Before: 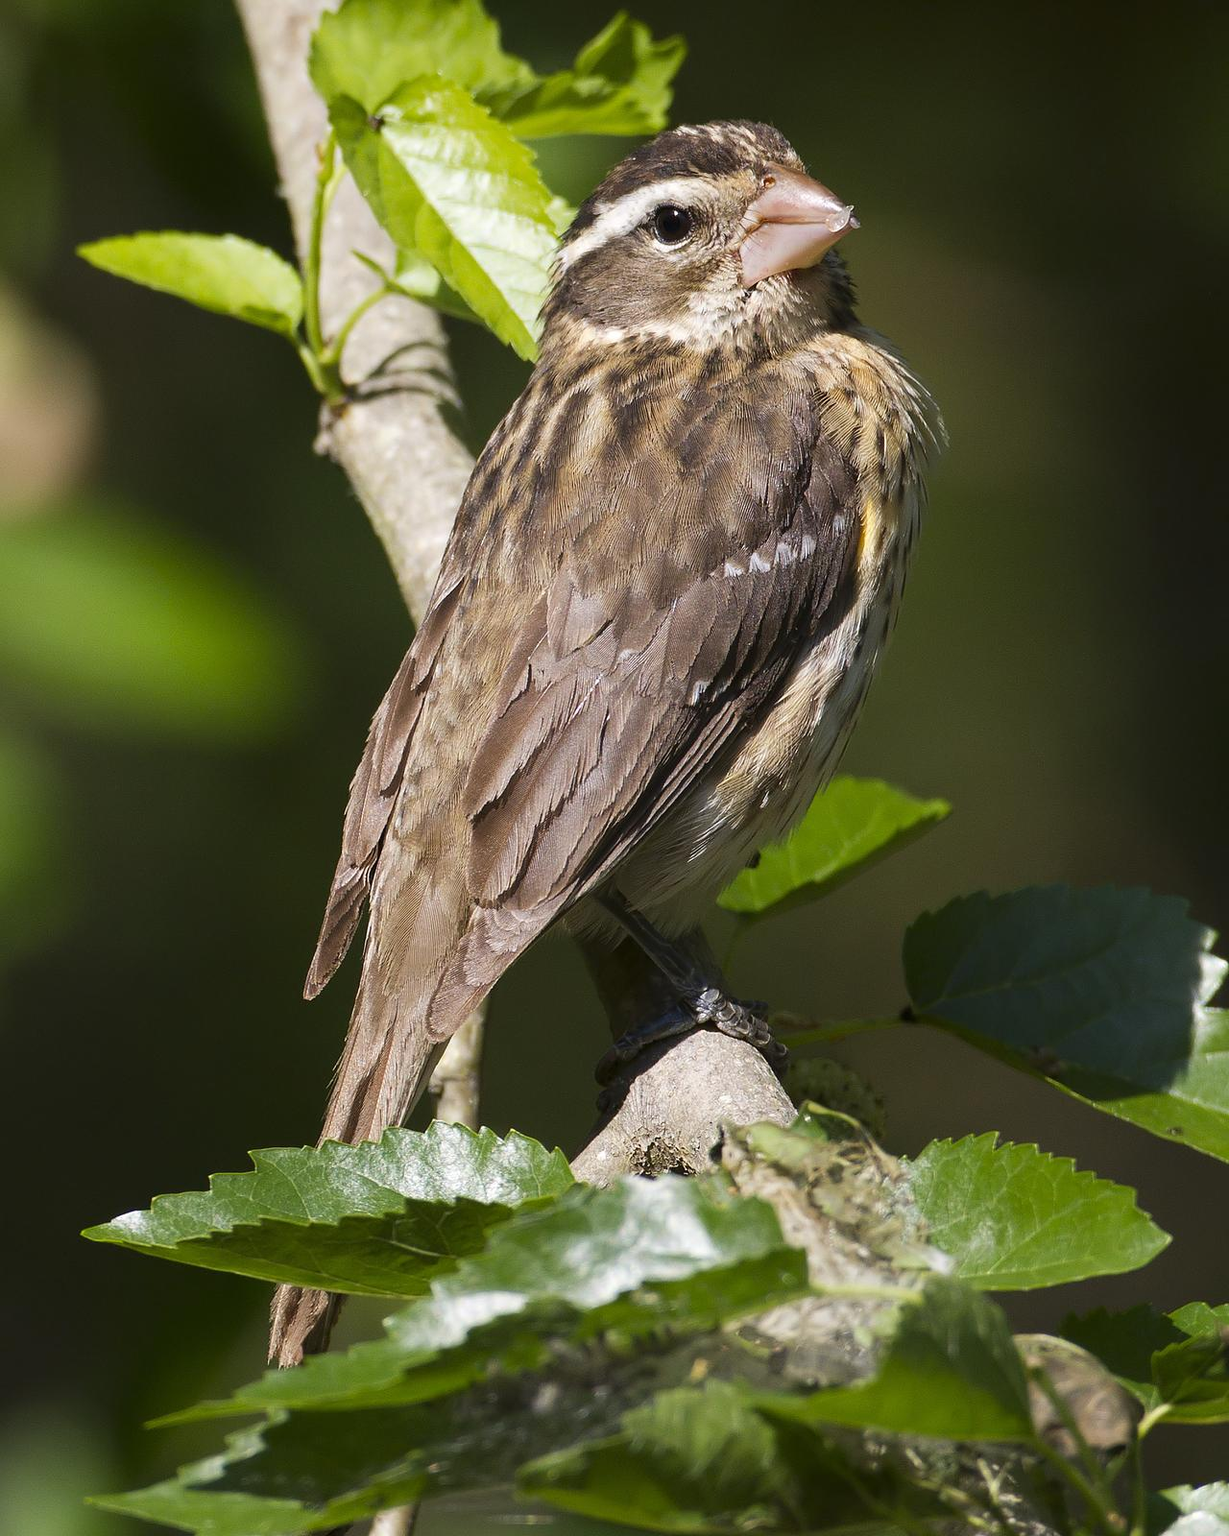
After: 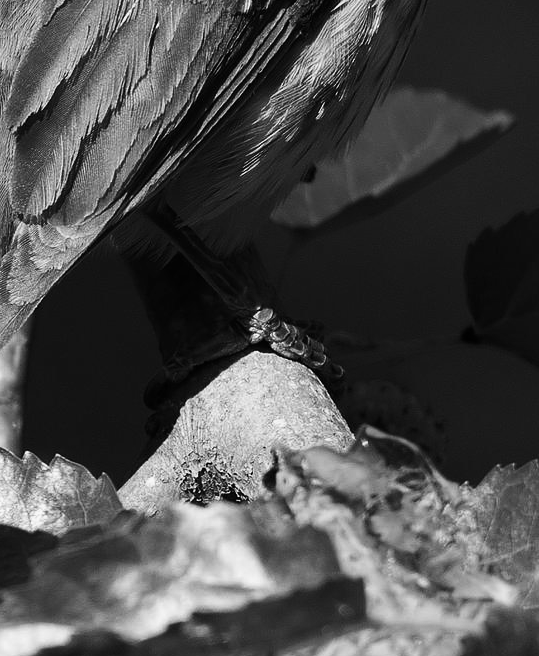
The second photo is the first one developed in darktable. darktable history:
contrast brightness saturation: contrast 0.19, brightness -0.11, saturation 0.21
color calibration: output gray [0.18, 0.41, 0.41, 0], gray › normalize channels true, illuminant same as pipeline (D50), adaptation XYZ, x 0.346, y 0.359, gamut compression 0
crop: left 37.221%, top 45.169%, right 20.63%, bottom 13.777%
